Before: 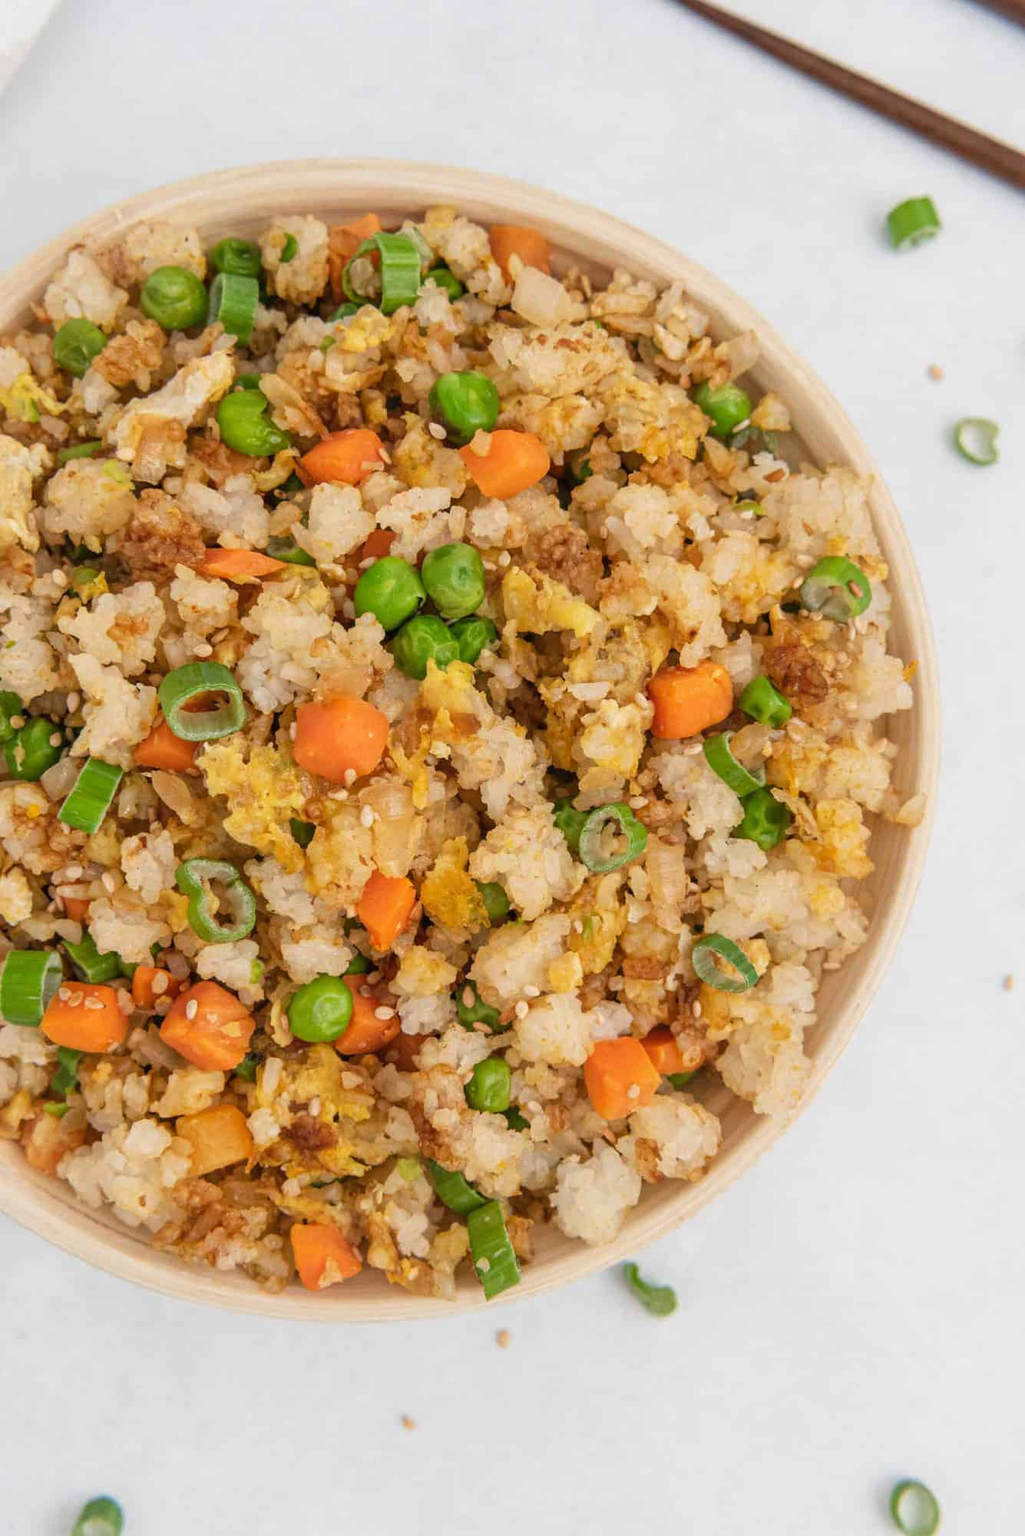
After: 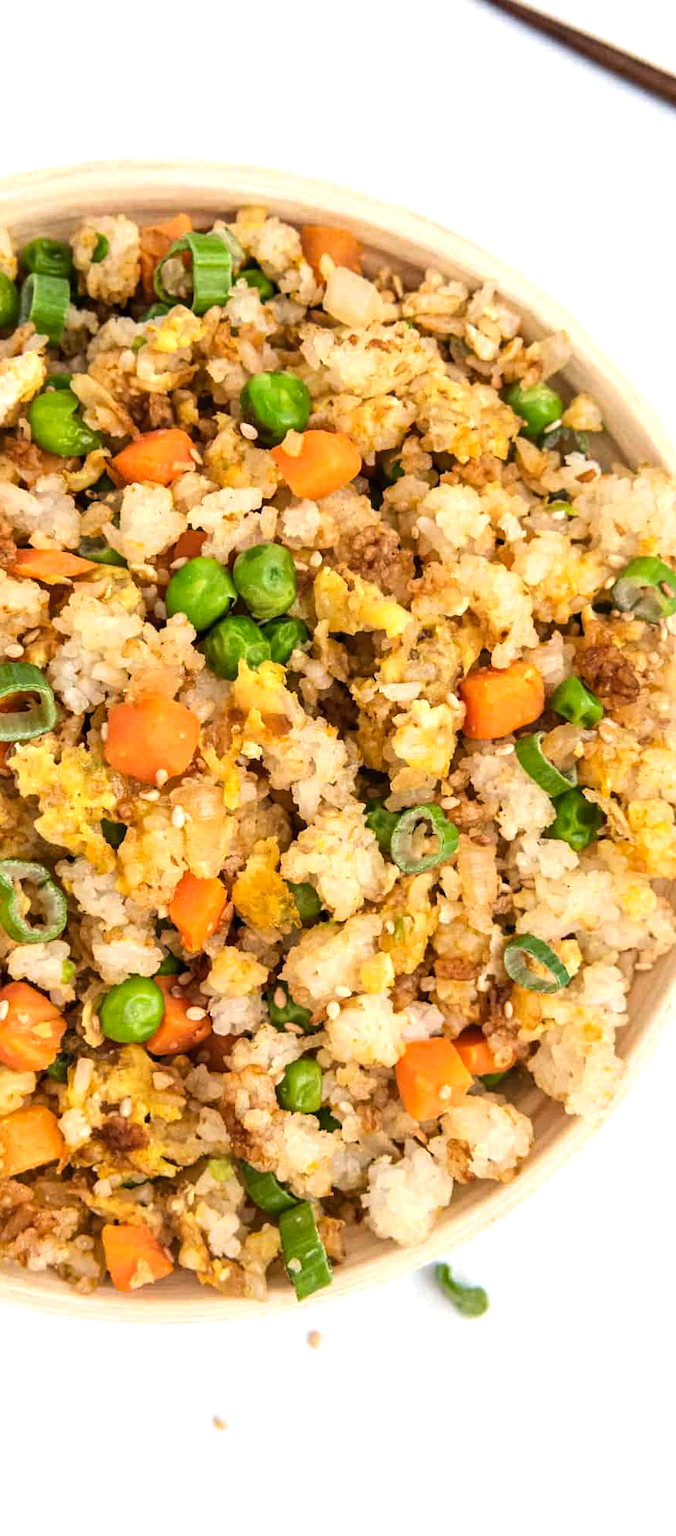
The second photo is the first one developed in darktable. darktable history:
tone equalizer: -8 EV -0.75 EV, -7 EV -0.7 EV, -6 EV -0.6 EV, -5 EV -0.4 EV, -3 EV 0.4 EV, -2 EV 0.6 EV, -1 EV 0.7 EV, +0 EV 0.75 EV, edges refinement/feathering 500, mask exposure compensation -1.57 EV, preserve details no
haze removal: compatibility mode true, adaptive false
crop and rotate: left 18.442%, right 15.508%
